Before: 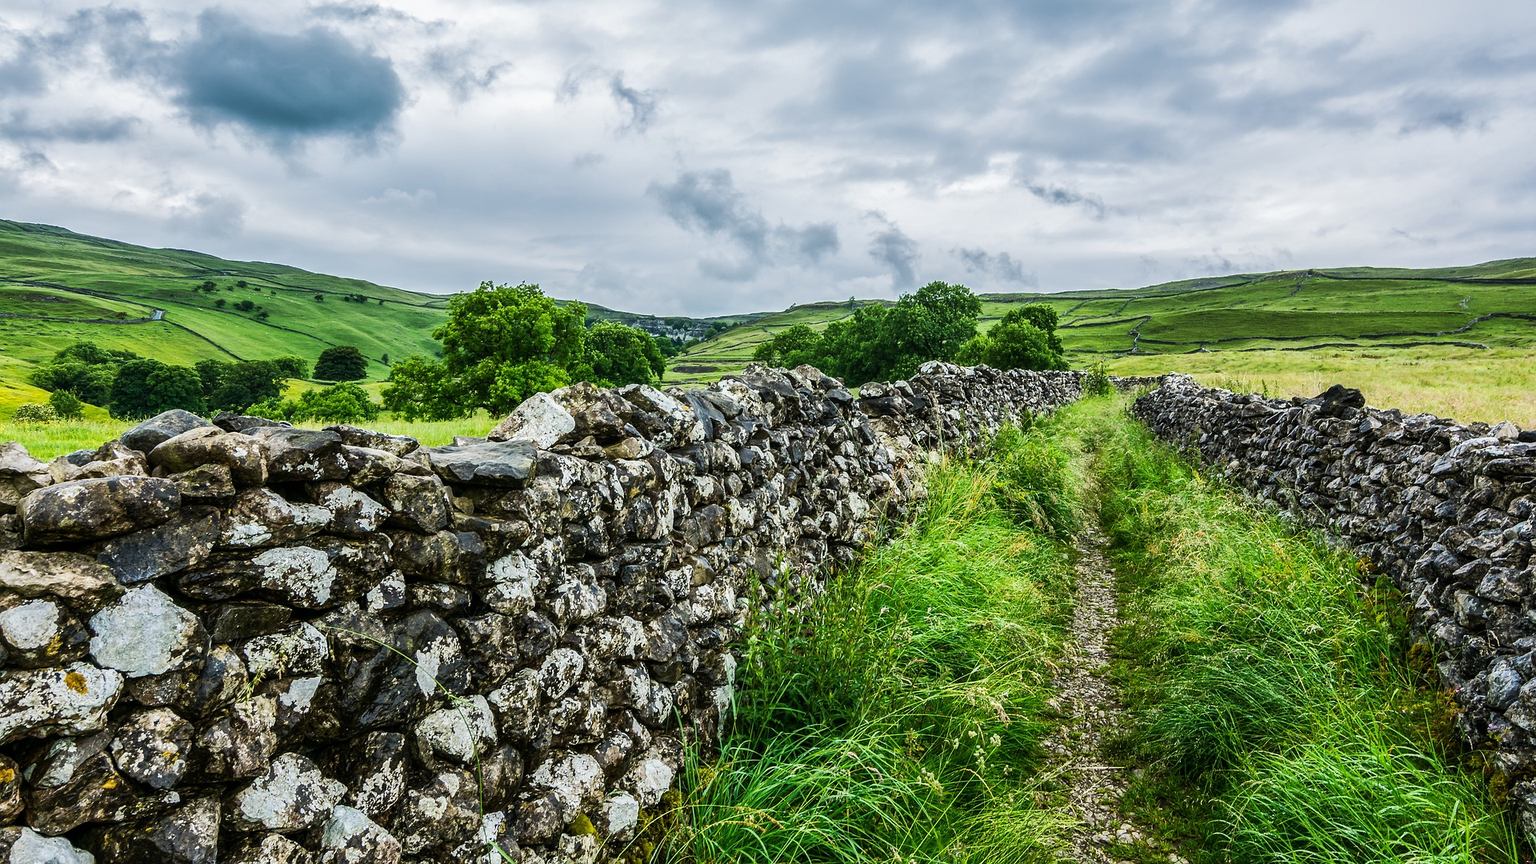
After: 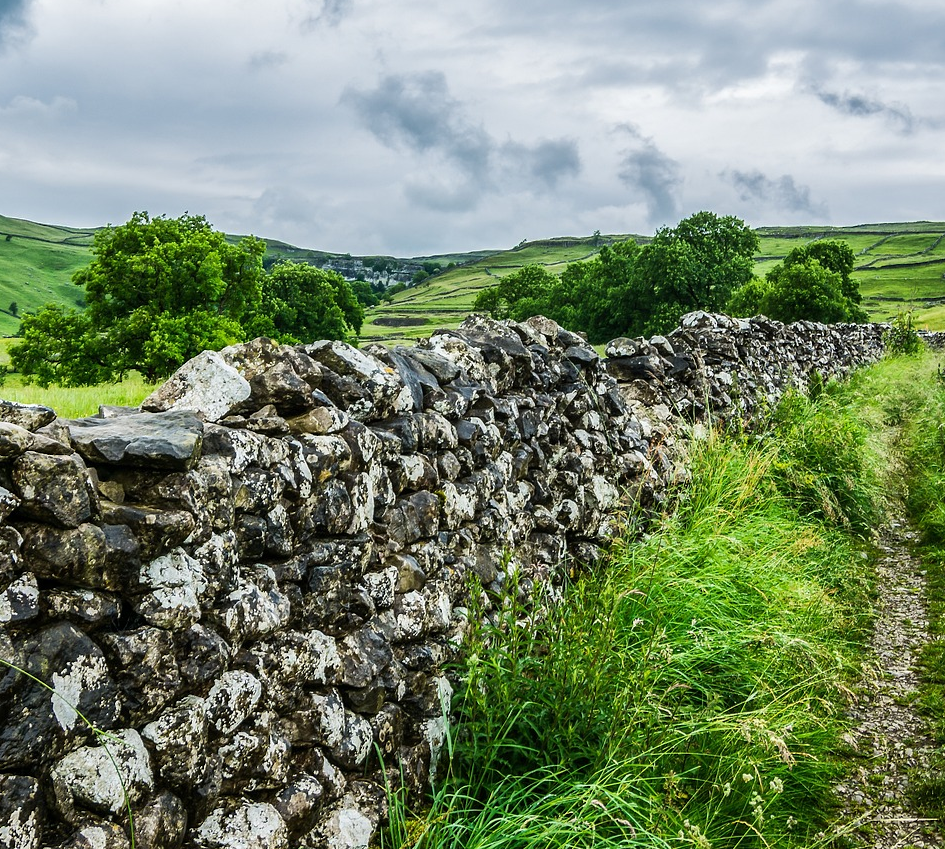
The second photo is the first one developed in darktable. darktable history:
crop and rotate: angle 0.013°, left 24.409%, top 13.029%, right 26.309%, bottom 8.242%
